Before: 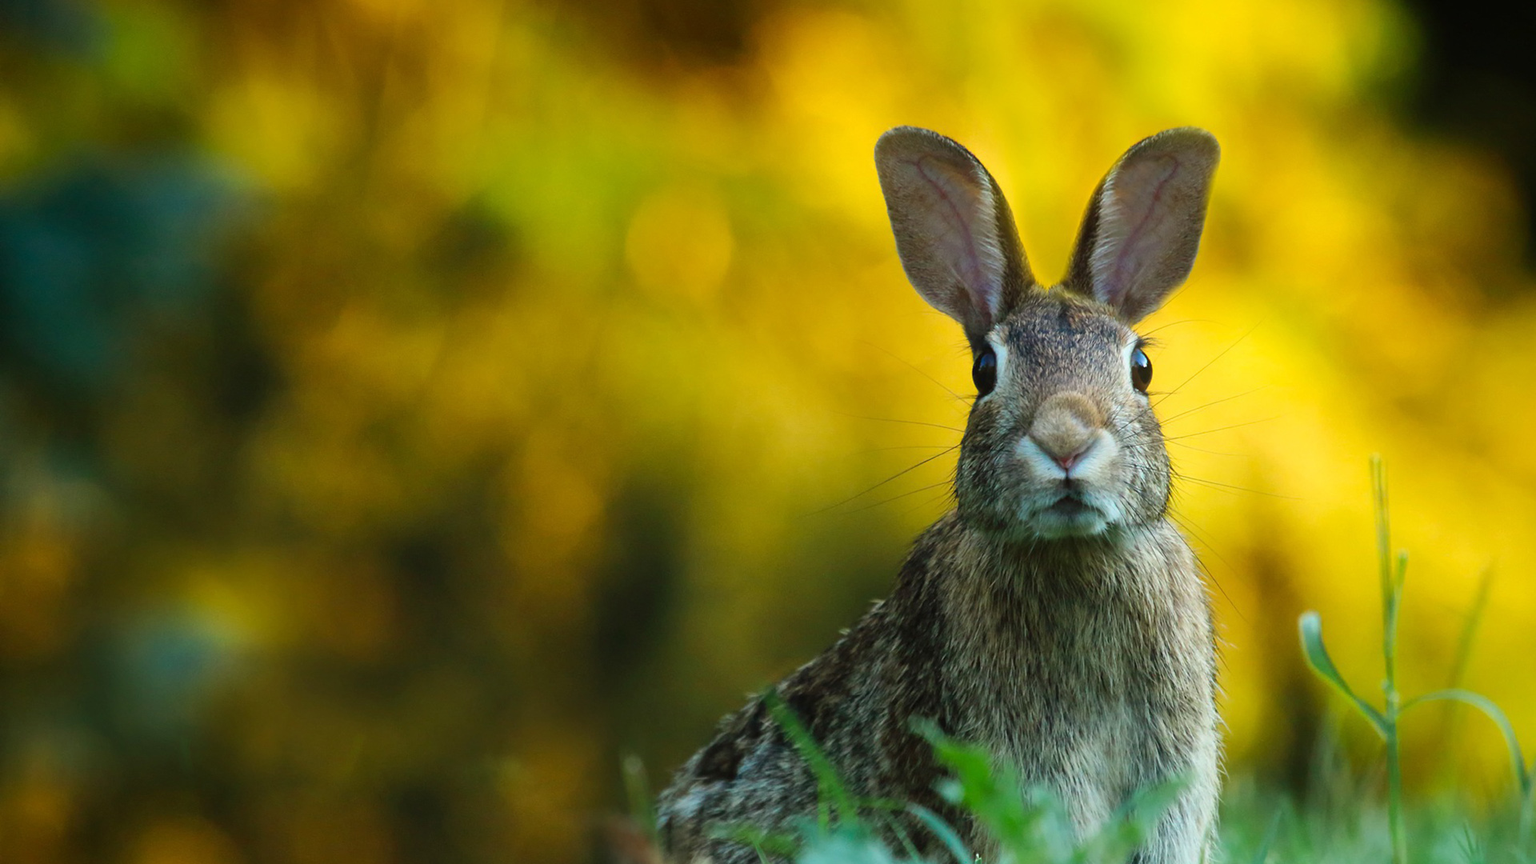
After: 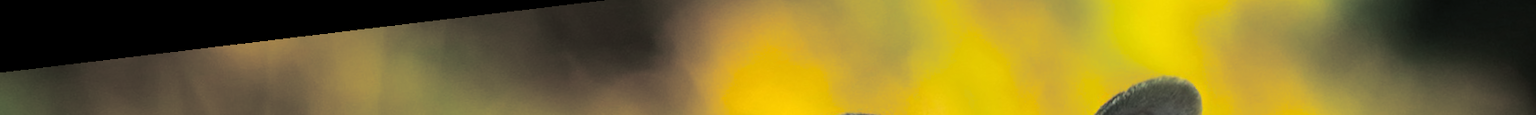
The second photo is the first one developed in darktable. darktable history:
split-toning: shadows › hue 201.6°, shadows › saturation 0.16, highlights › hue 50.4°, highlights › saturation 0.2, balance -49.9
crop and rotate: left 9.644%, top 9.491%, right 6.021%, bottom 80.509%
rotate and perspective: rotation -6.83°, automatic cropping off
